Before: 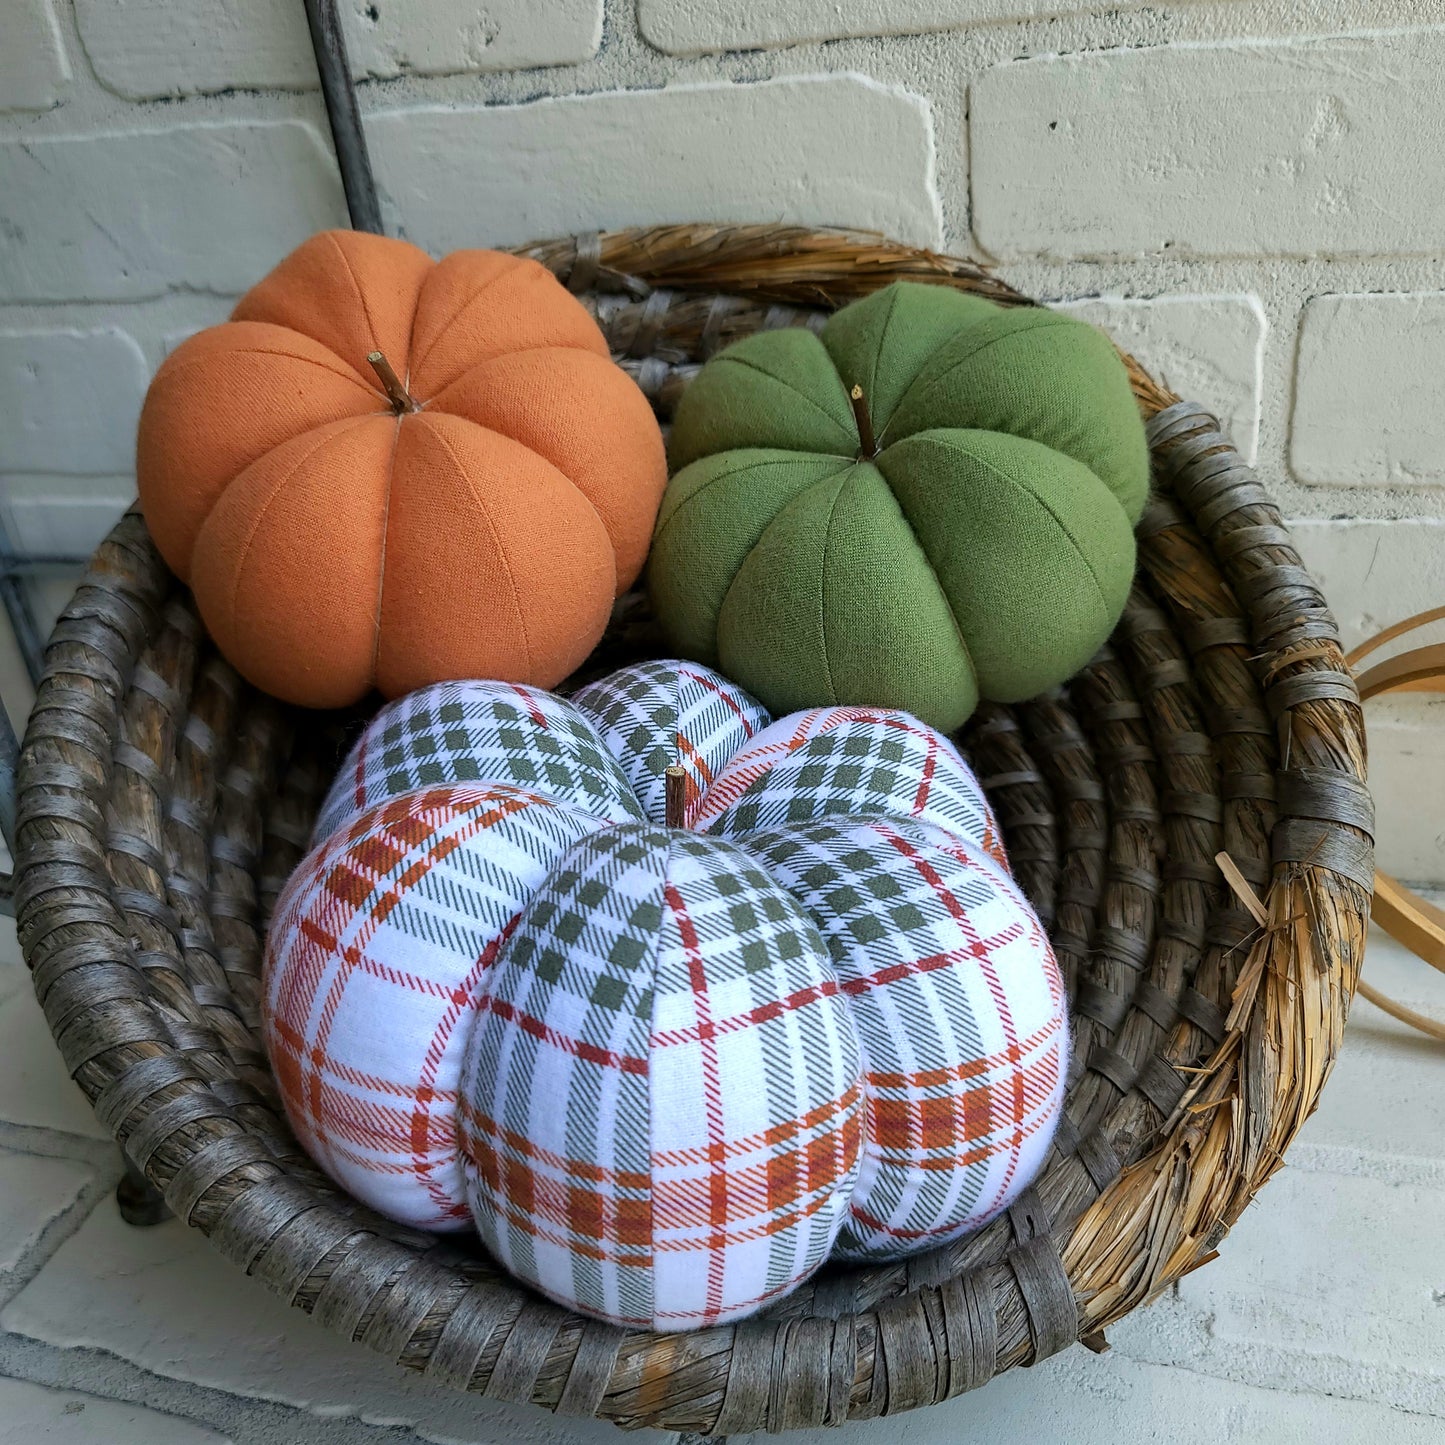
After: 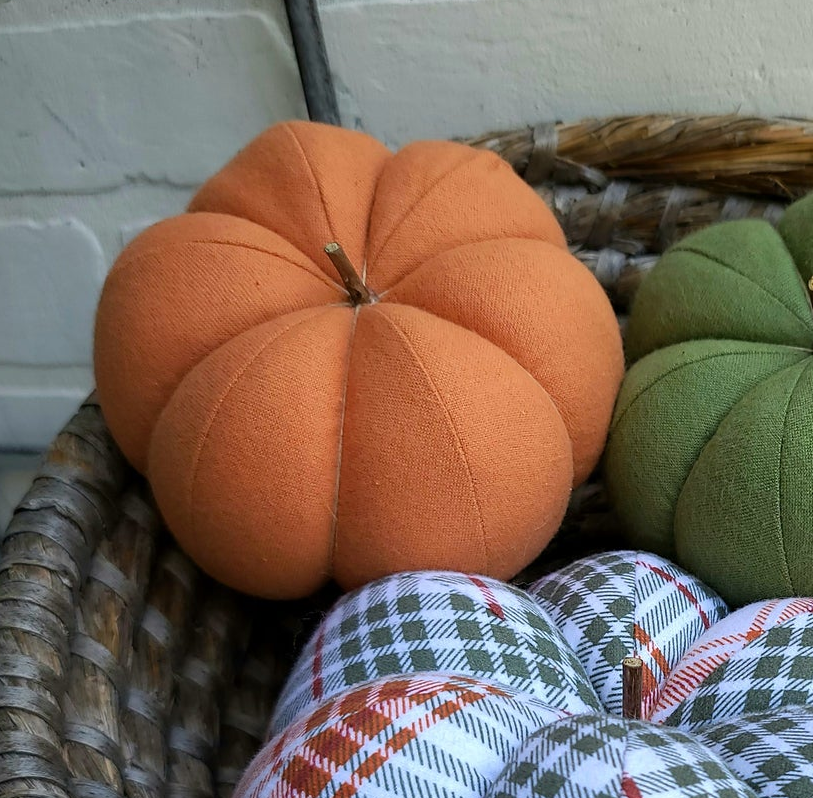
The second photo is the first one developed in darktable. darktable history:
crop and rotate: left 3.032%, top 7.587%, right 40.694%, bottom 37.18%
